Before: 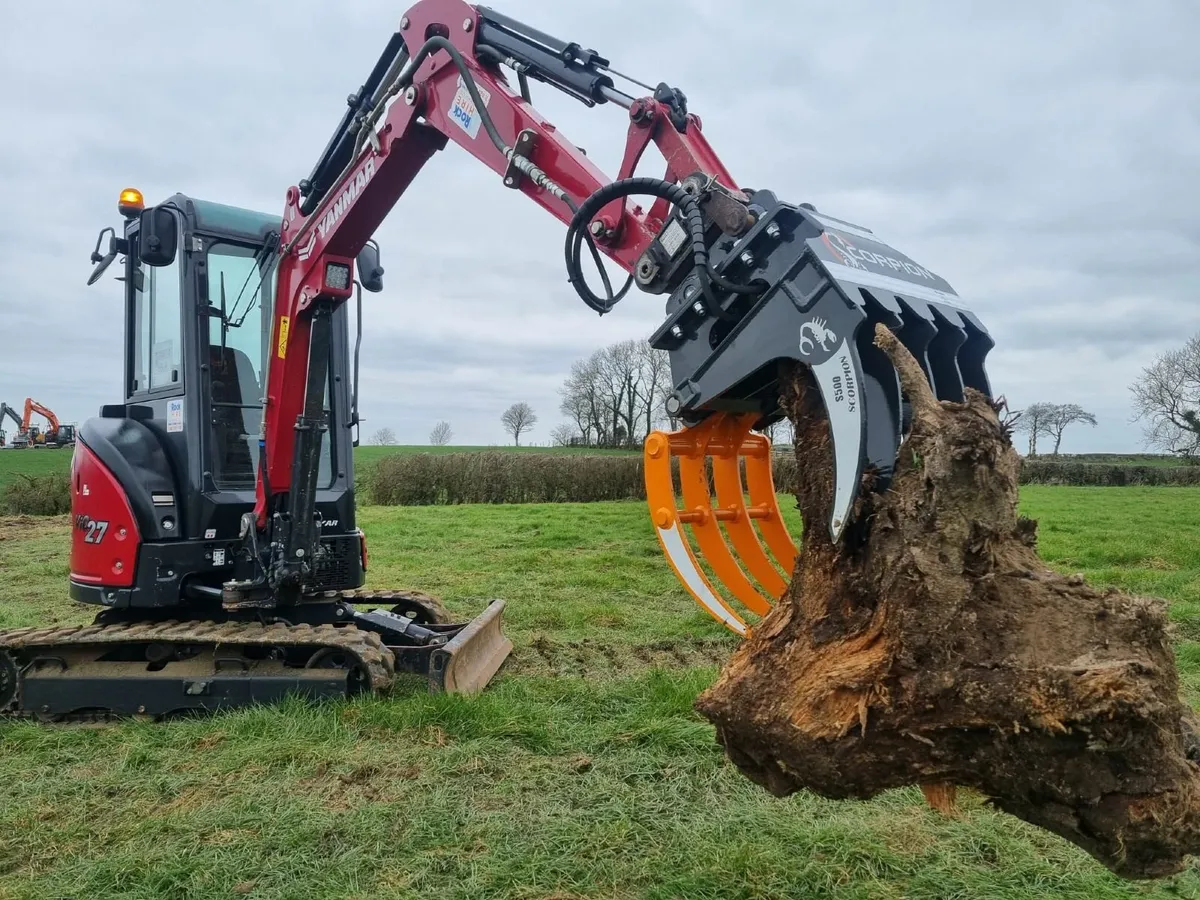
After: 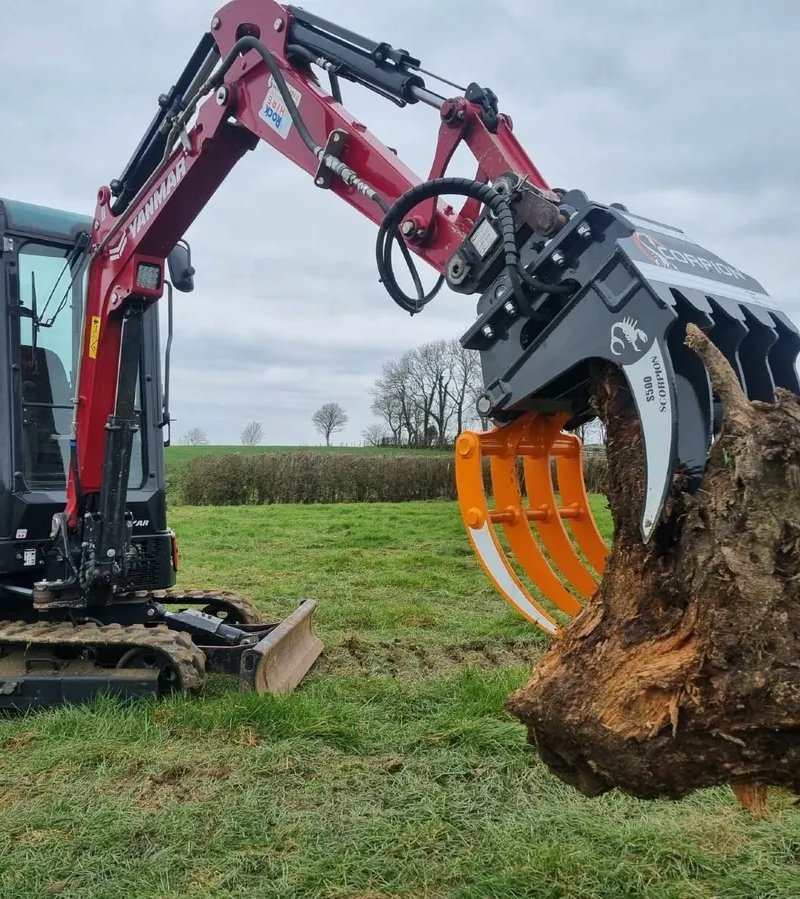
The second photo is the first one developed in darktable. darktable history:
shadows and highlights: shadows 32.83, highlights -47.7, soften with gaussian
crop and rotate: left 15.754%, right 17.579%
